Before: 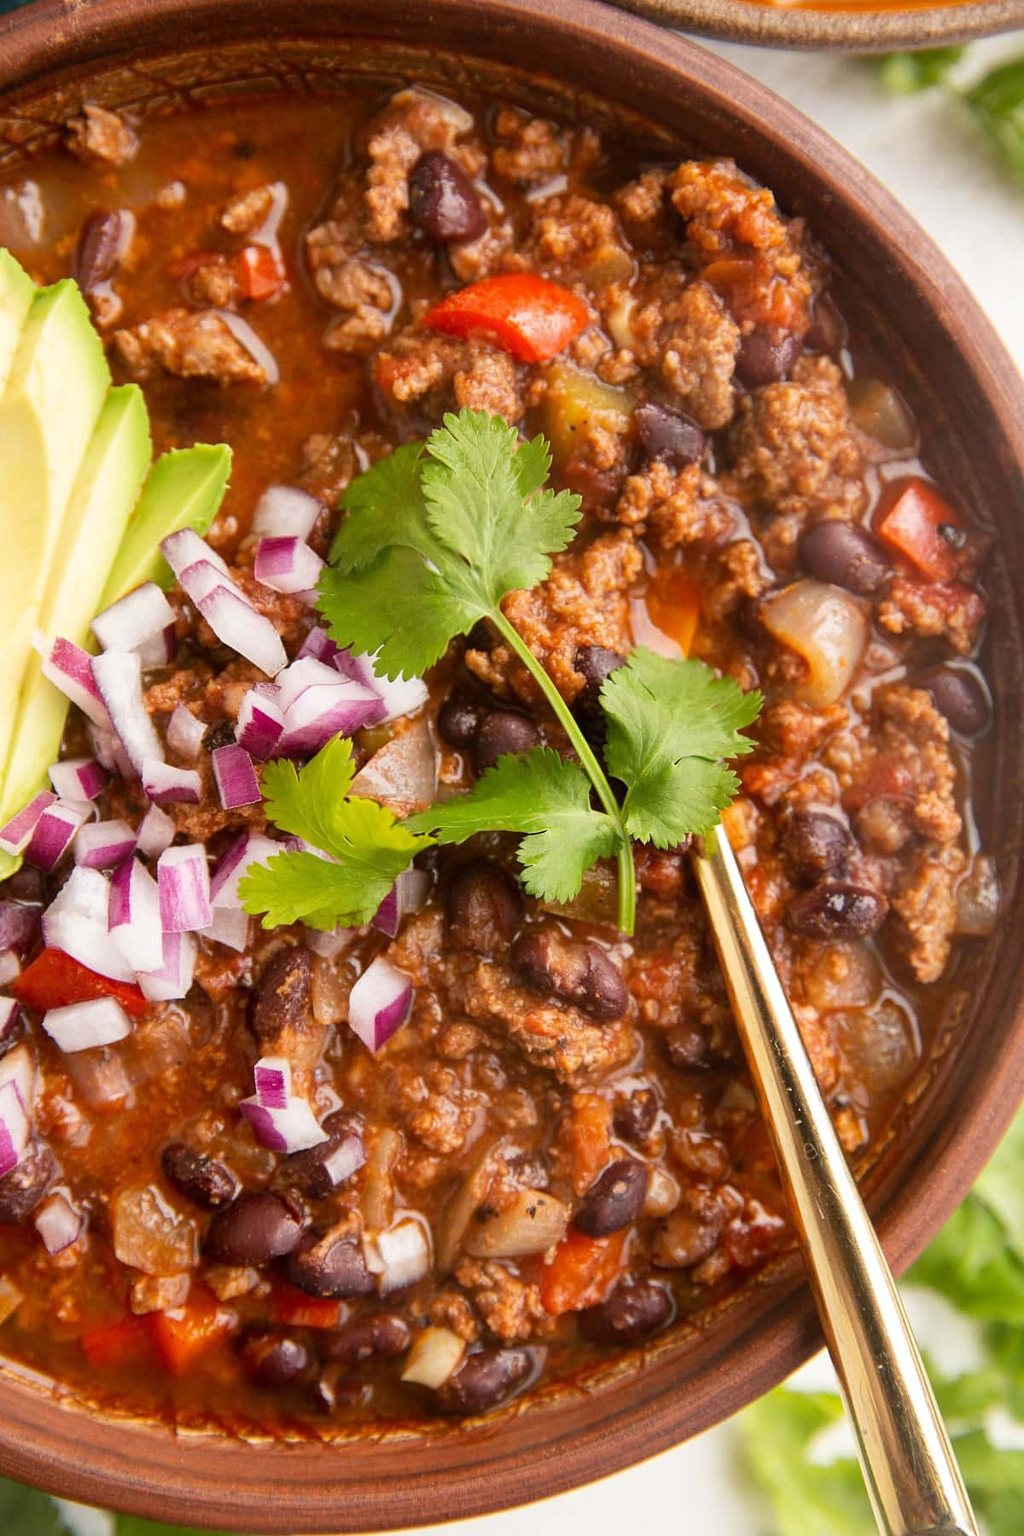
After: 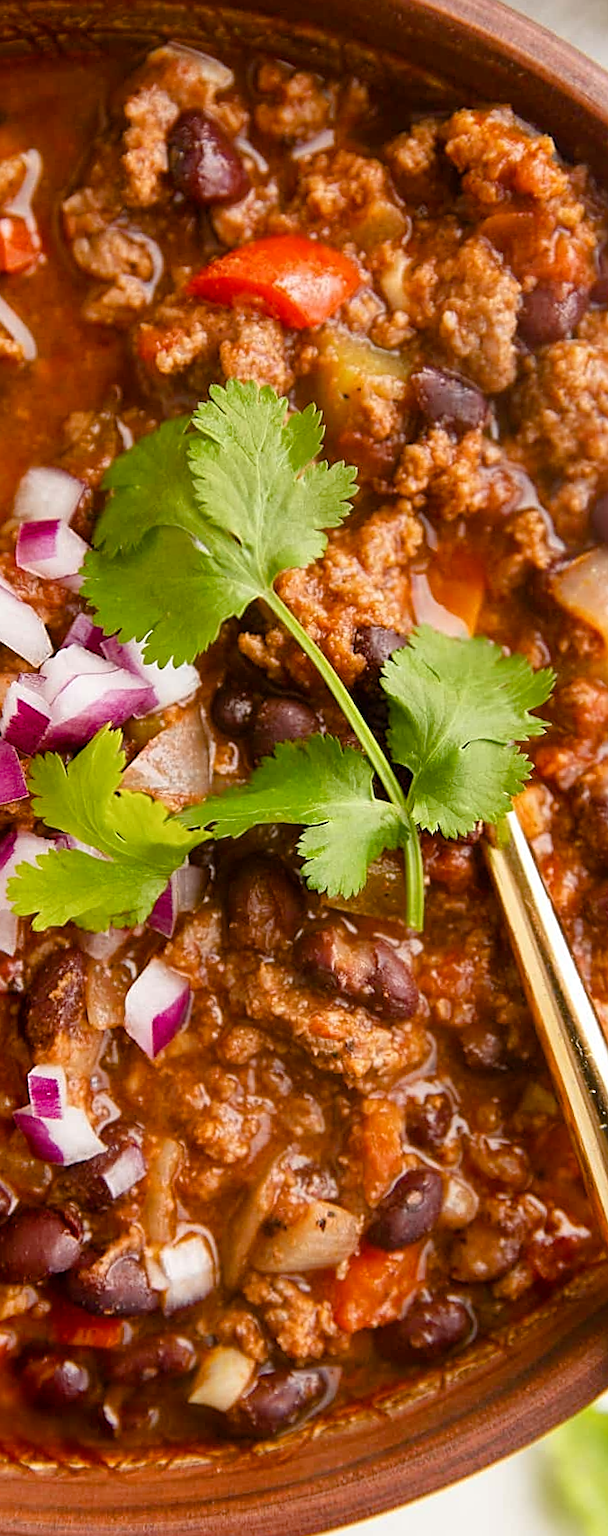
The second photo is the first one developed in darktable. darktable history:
crop and rotate: left 22.516%, right 21.234%
color balance rgb: perceptual saturation grading › global saturation 20%, perceptual saturation grading › highlights -25%, perceptual saturation grading › shadows 25%
rotate and perspective: rotation -1.32°, lens shift (horizontal) -0.031, crop left 0.015, crop right 0.985, crop top 0.047, crop bottom 0.982
sharpen: on, module defaults
